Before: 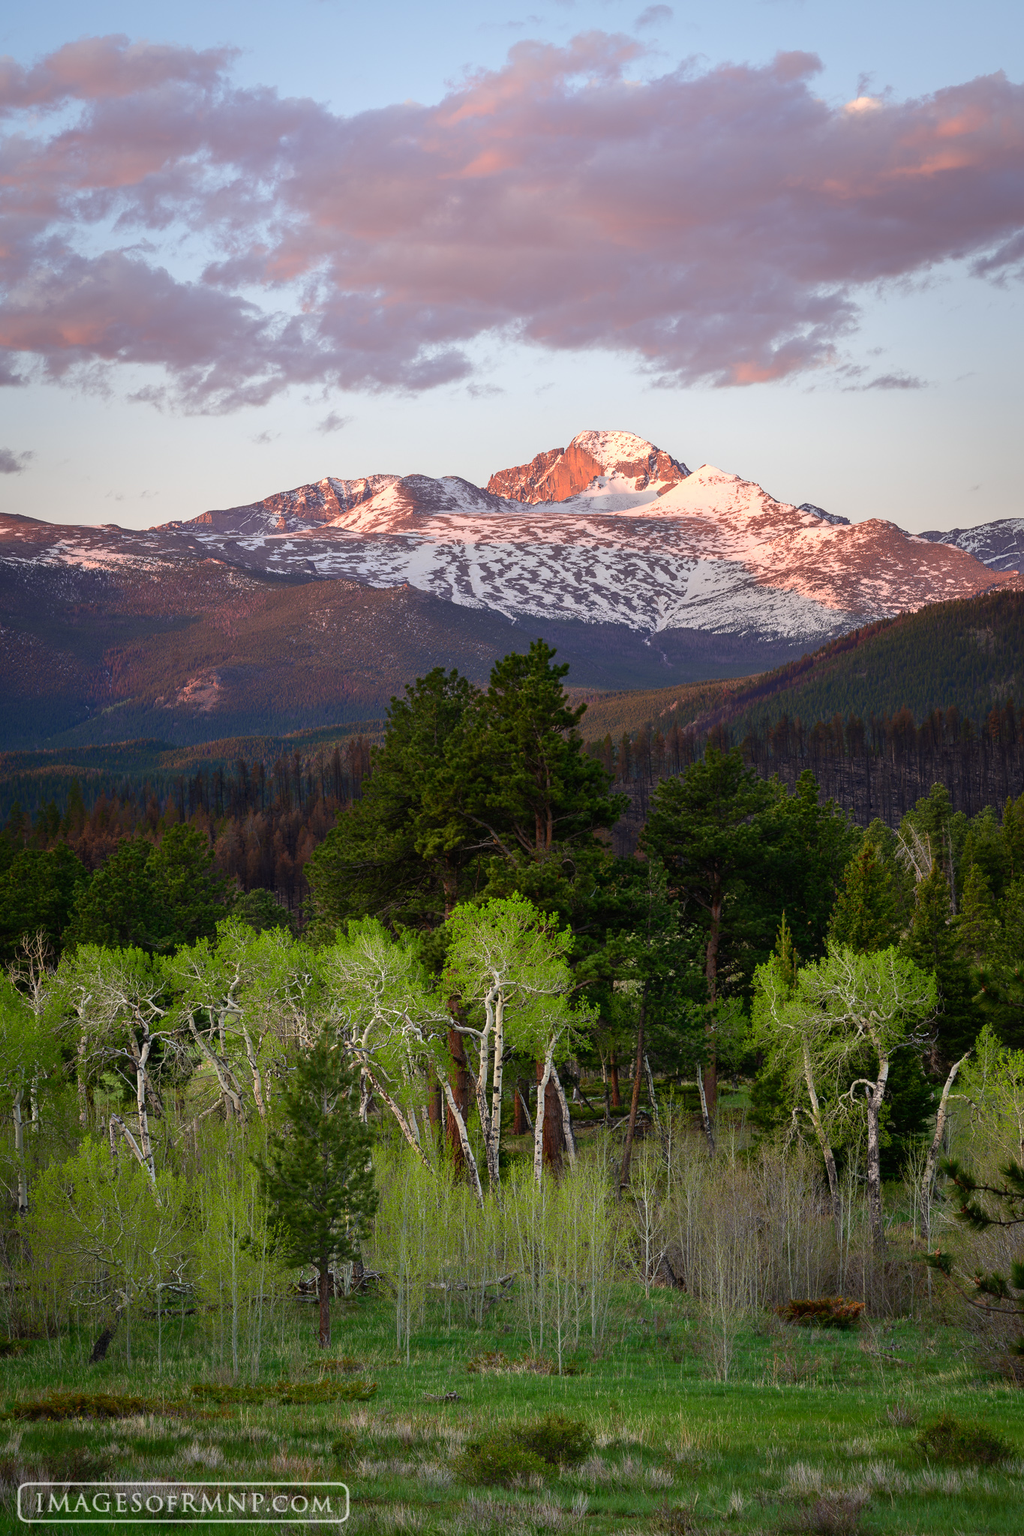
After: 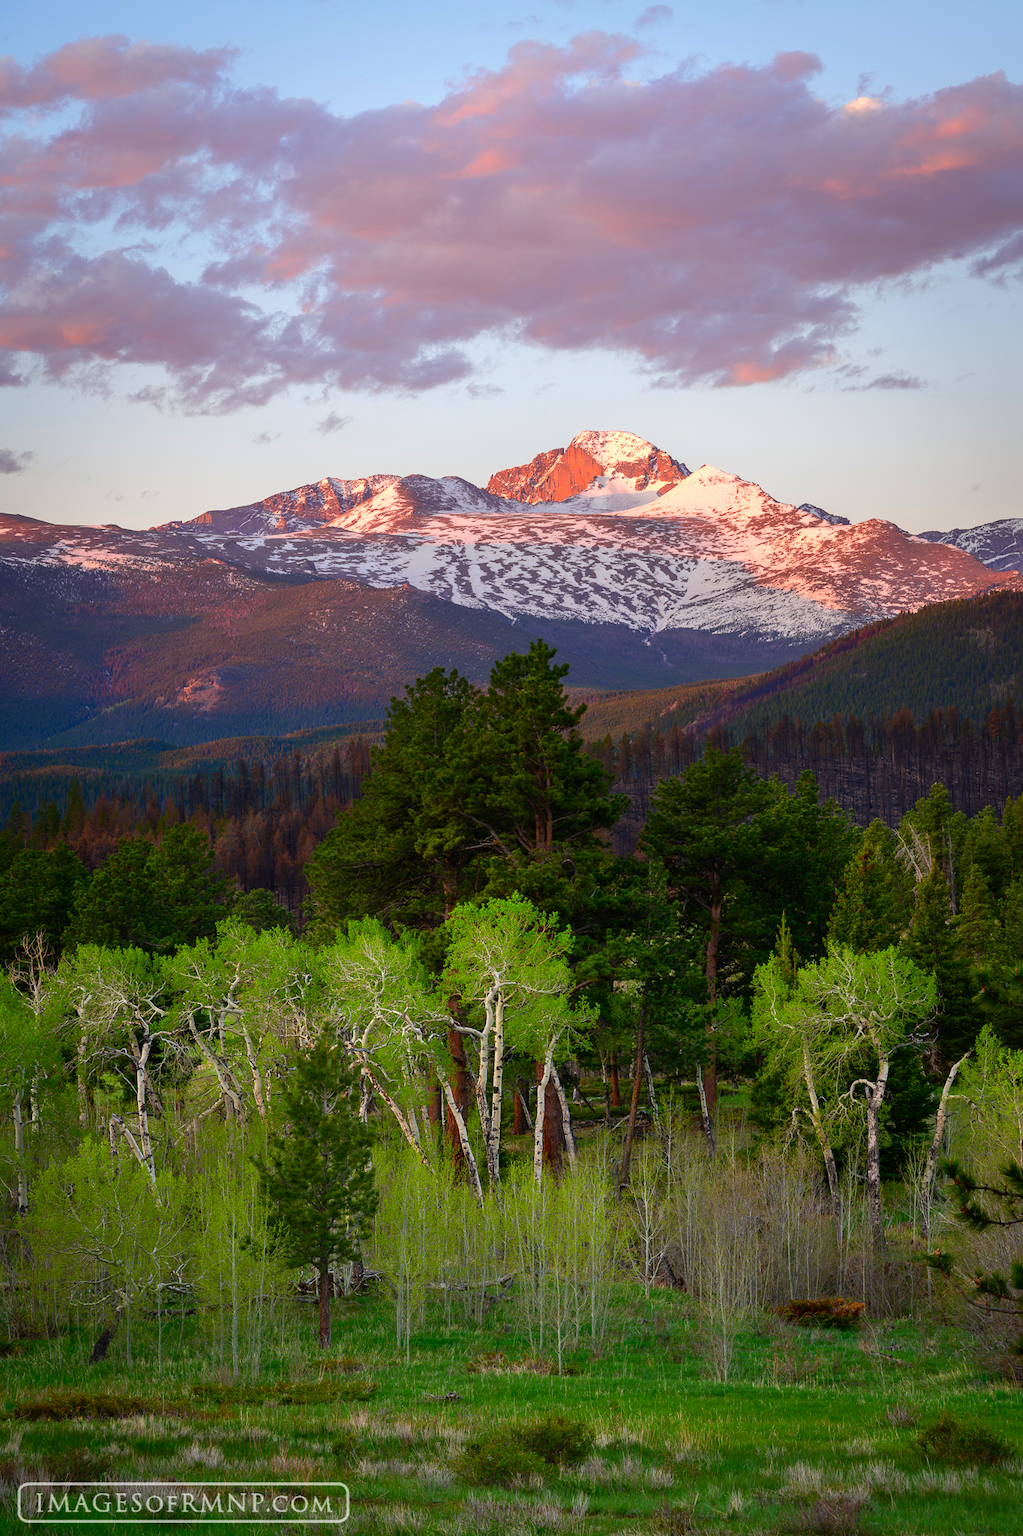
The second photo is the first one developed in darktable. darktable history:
color correction: saturation 1.32
white balance: emerald 1
